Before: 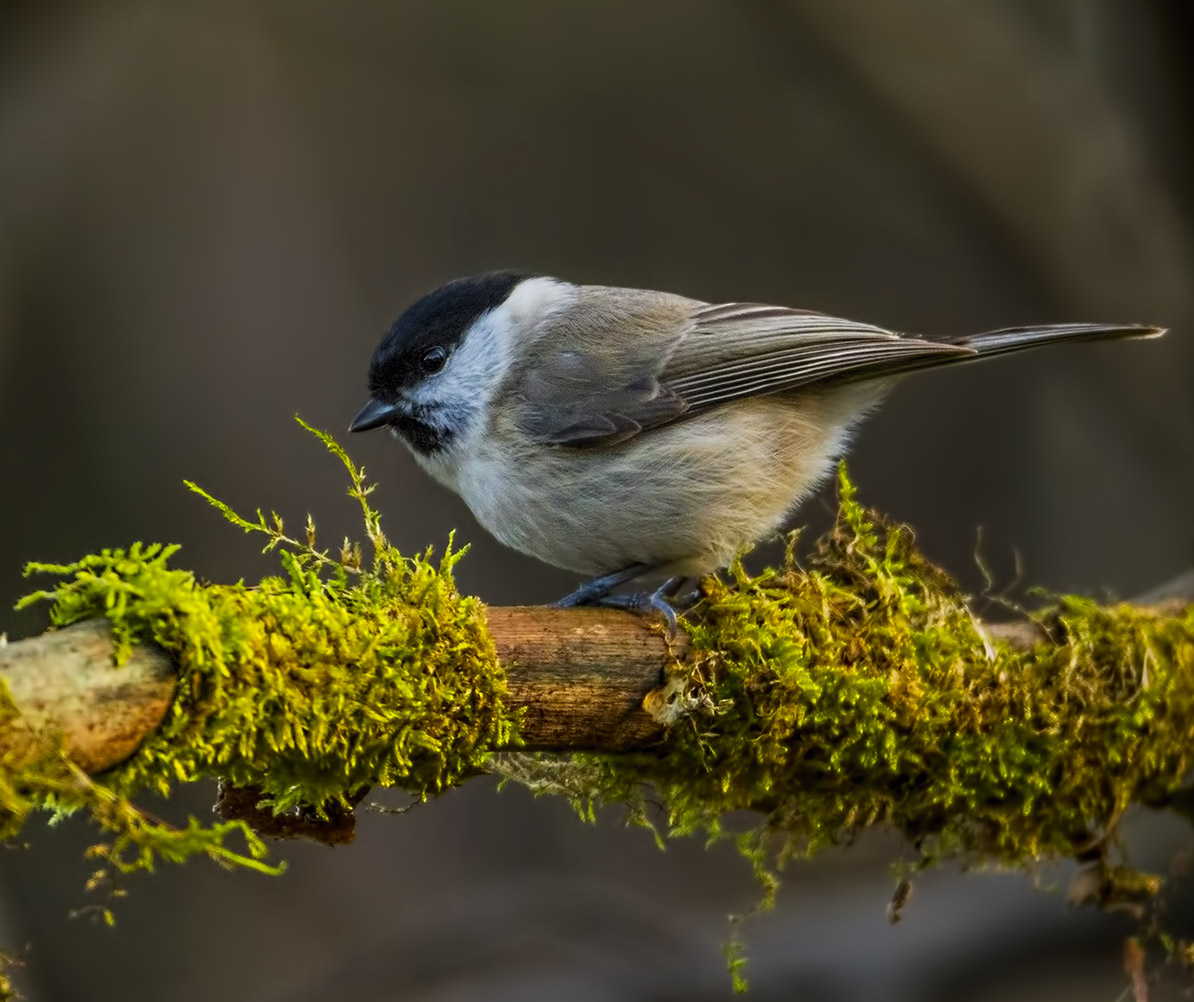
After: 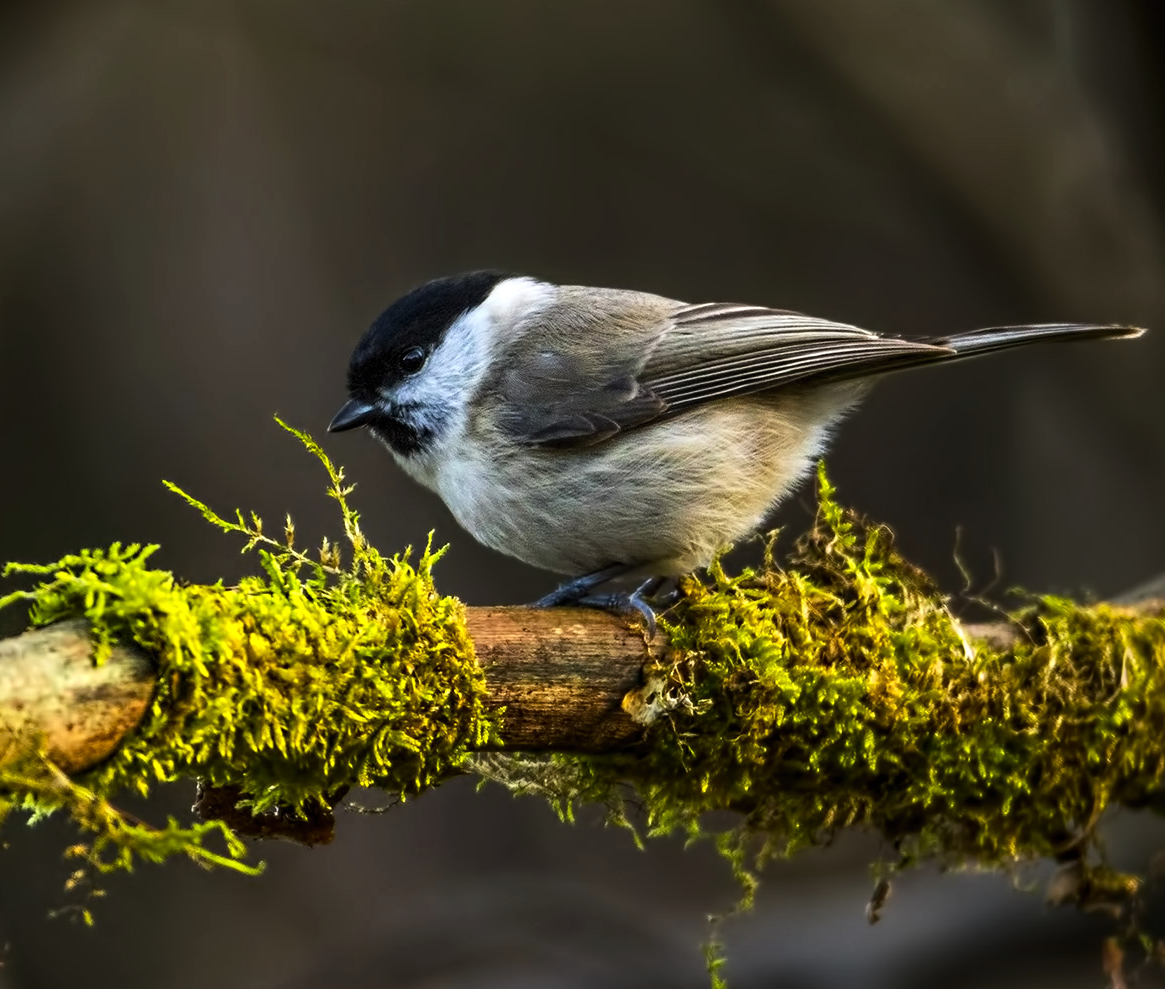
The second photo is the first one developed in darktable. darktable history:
crop and rotate: left 1.774%, right 0.633%, bottom 1.28%
tone equalizer: -8 EV -0.75 EV, -7 EV -0.7 EV, -6 EV -0.6 EV, -5 EV -0.4 EV, -3 EV 0.4 EV, -2 EV 0.6 EV, -1 EV 0.7 EV, +0 EV 0.75 EV, edges refinement/feathering 500, mask exposure compensation -1.57 EV, preserve details no
